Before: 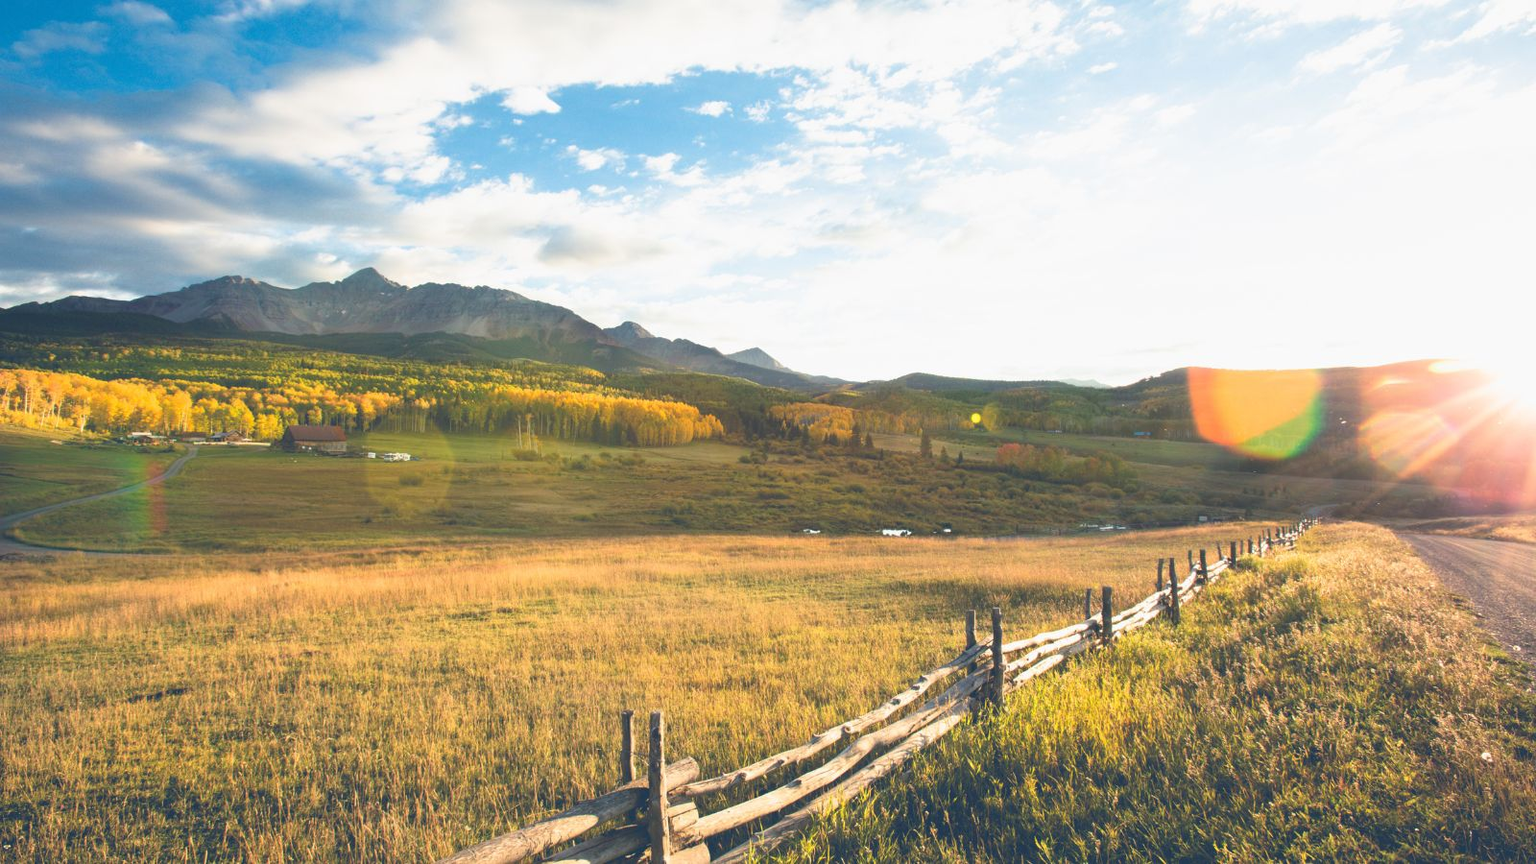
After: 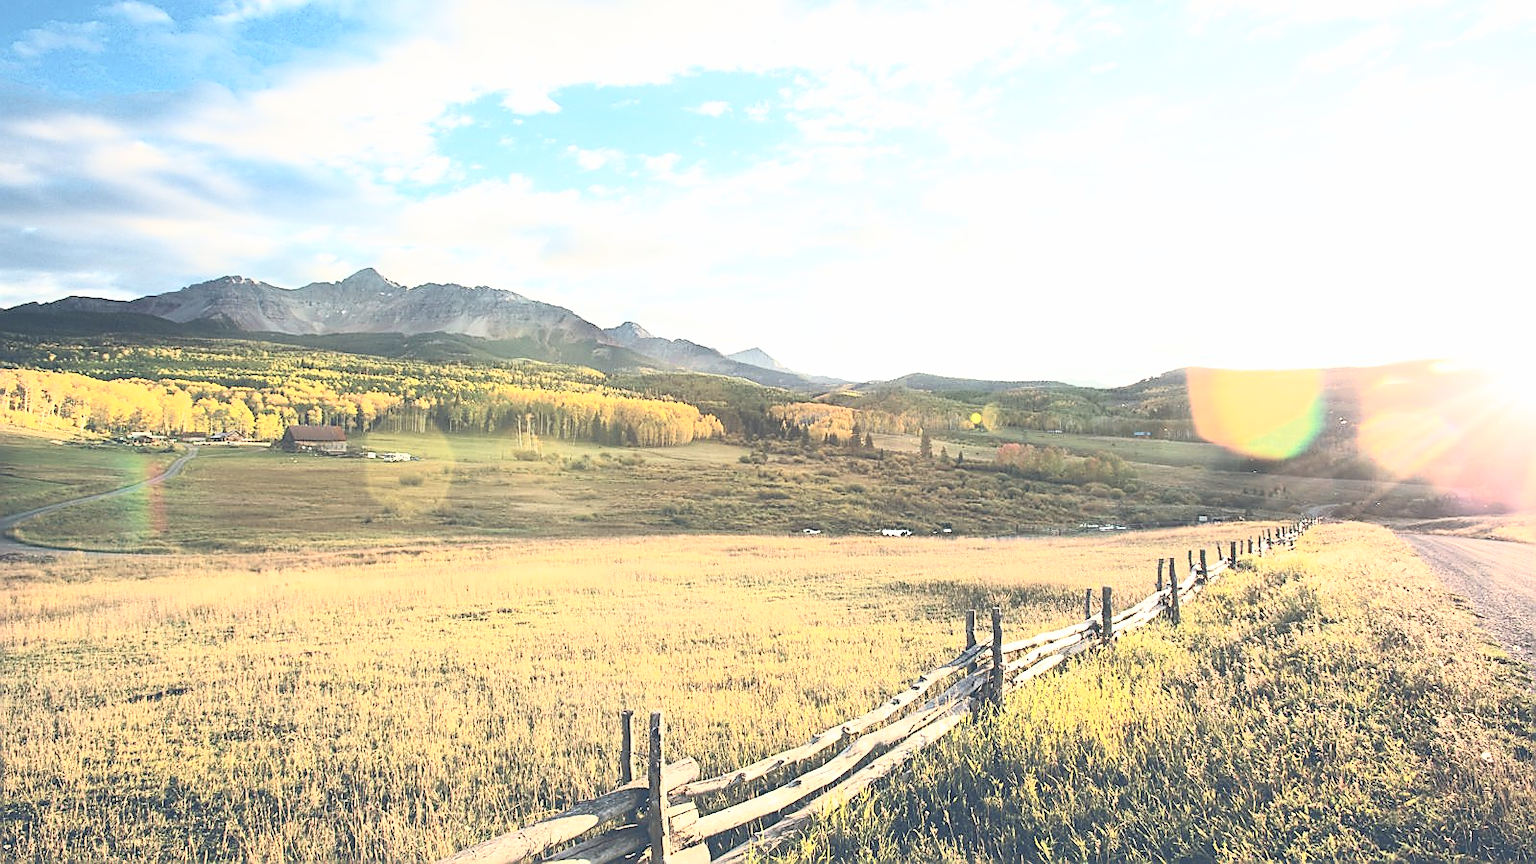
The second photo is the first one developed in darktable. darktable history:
sharpen: radius 1.42, amount 1.256, threshold 0.836
contrast brightness saturation: contrast 0.436, brightness 0.551, saturation -0.188
